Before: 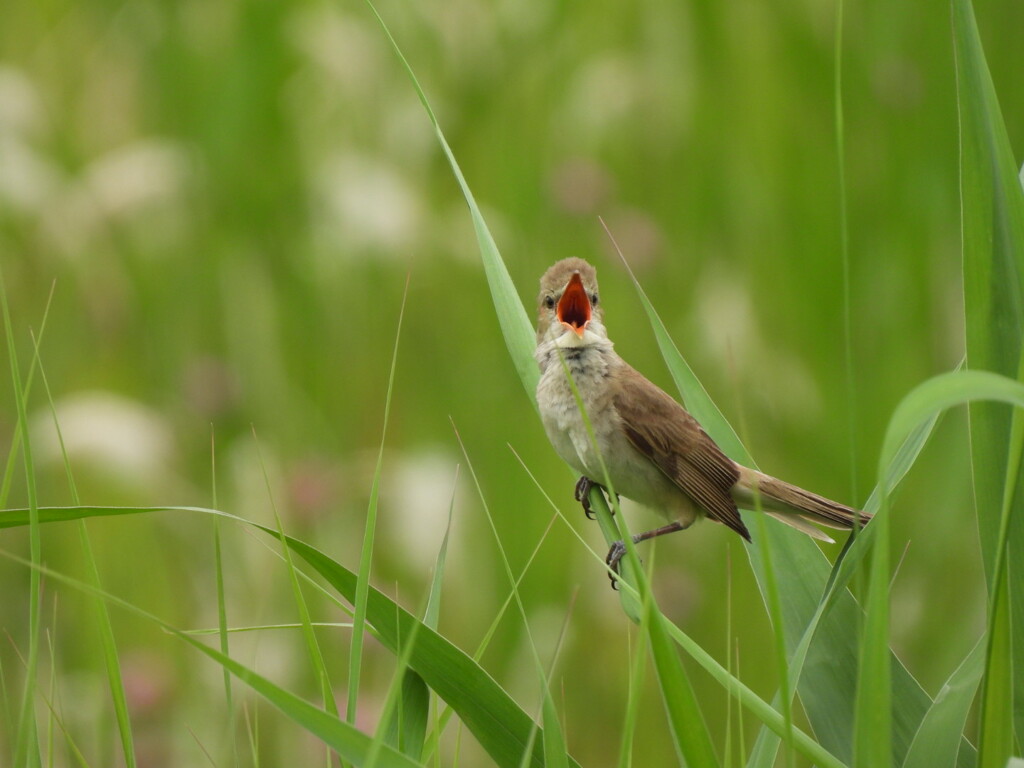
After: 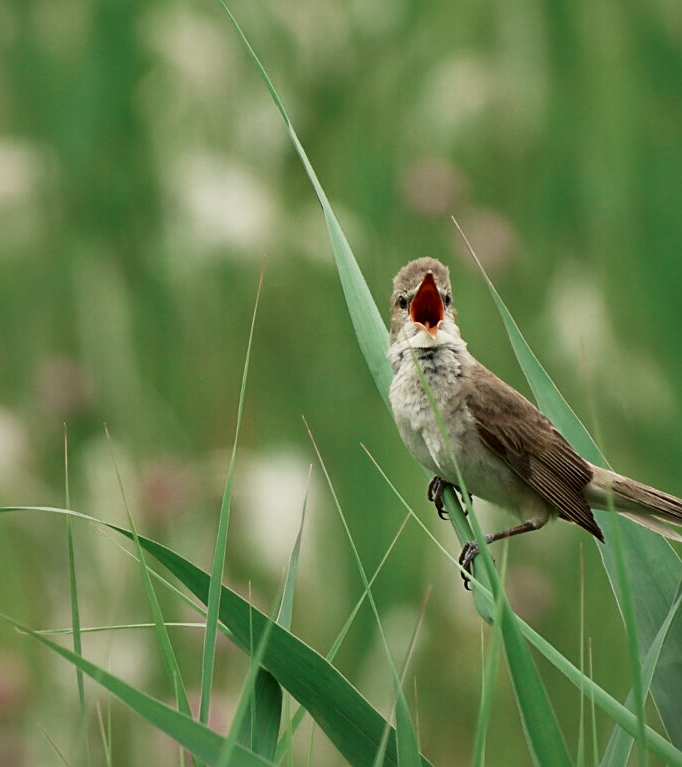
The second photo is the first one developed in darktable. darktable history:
crop and rotate: left 14.397%, right 18.944%
local contrast: mode bilateral grid, contrast 25, coarseness 60, detail 152%, midtone range 0.2
color zones: curves: ch0 [(0, 0.5) (0.125, 0.4) (0.25, 0.5) (0.375, 0.4) (0.5, 0.4) (0.625, 0.6) (0.75, 0.6) (0.875, 0.5)]; ch1 [(0, 0.35) (0.125, 0.45) (0.25, 0.35) (0.375, 0.35) (0.5, 0.35) (0.625, 0.35) (0.75, 0.45) (0.875, 0.35)]; ch2 [(0, 0.6) (0.125, 0.5) (0.25, 0.5) (0.375, 0.6) (0.5, 0.6) (0.625, 0.5) (0.75, 0.5) (0.875, 0.5)]
sharpen: on, module defaults
tone equalizer: -8 EV -0.001 EV, -7 EV 0.004 EV, -6 EV -0.033 EV, -5 EV 0.009 EV, -4 EV -0.008 EV, -3 EV 0.017 EV, -2 EV -0.07 EV, -1 EV -0.295 EV, +0 EV -0.585 EV, edges refinement/feathering 500, mask exposure compensation -1.57 EV, preserve details no
